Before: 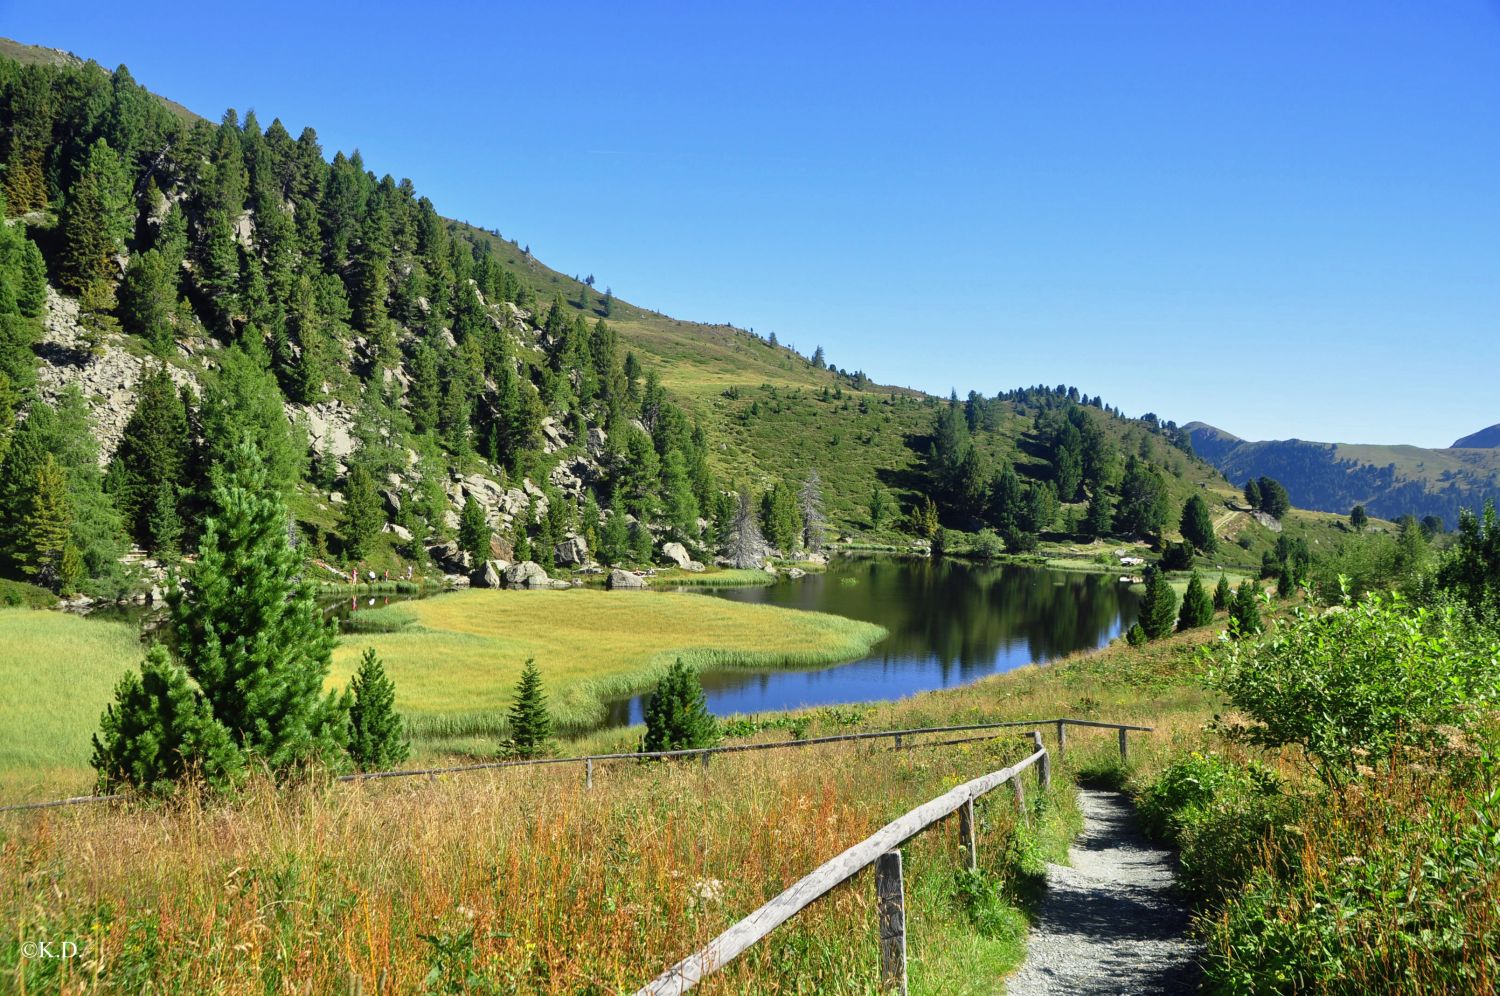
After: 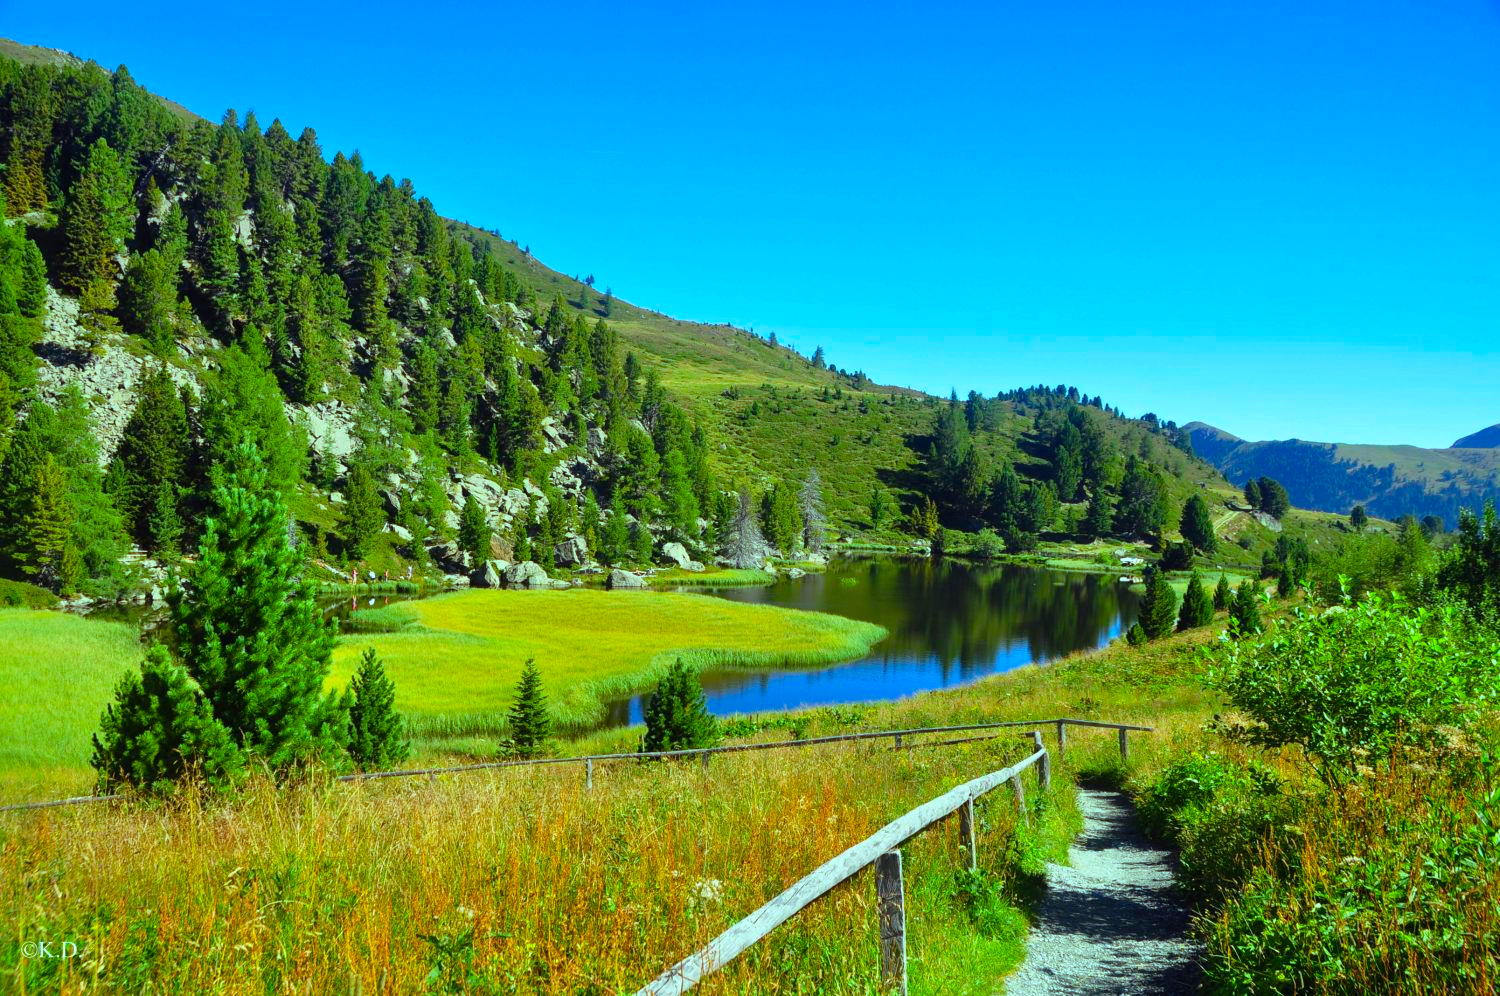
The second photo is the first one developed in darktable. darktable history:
color balance rgb: highlights gain › chroma 4.061%, highlights gain › hue 201.9°, linear chroma grading › global chroma 8.843%, perceptual saturation grading › global saturation 25.648%, perceptual brilliance grading › global brilliance 2.557%, perceptual brilliance grading › highlights -2.555%, perceptual brilliance grading › shadows 3.474%, global vibrance 20%
